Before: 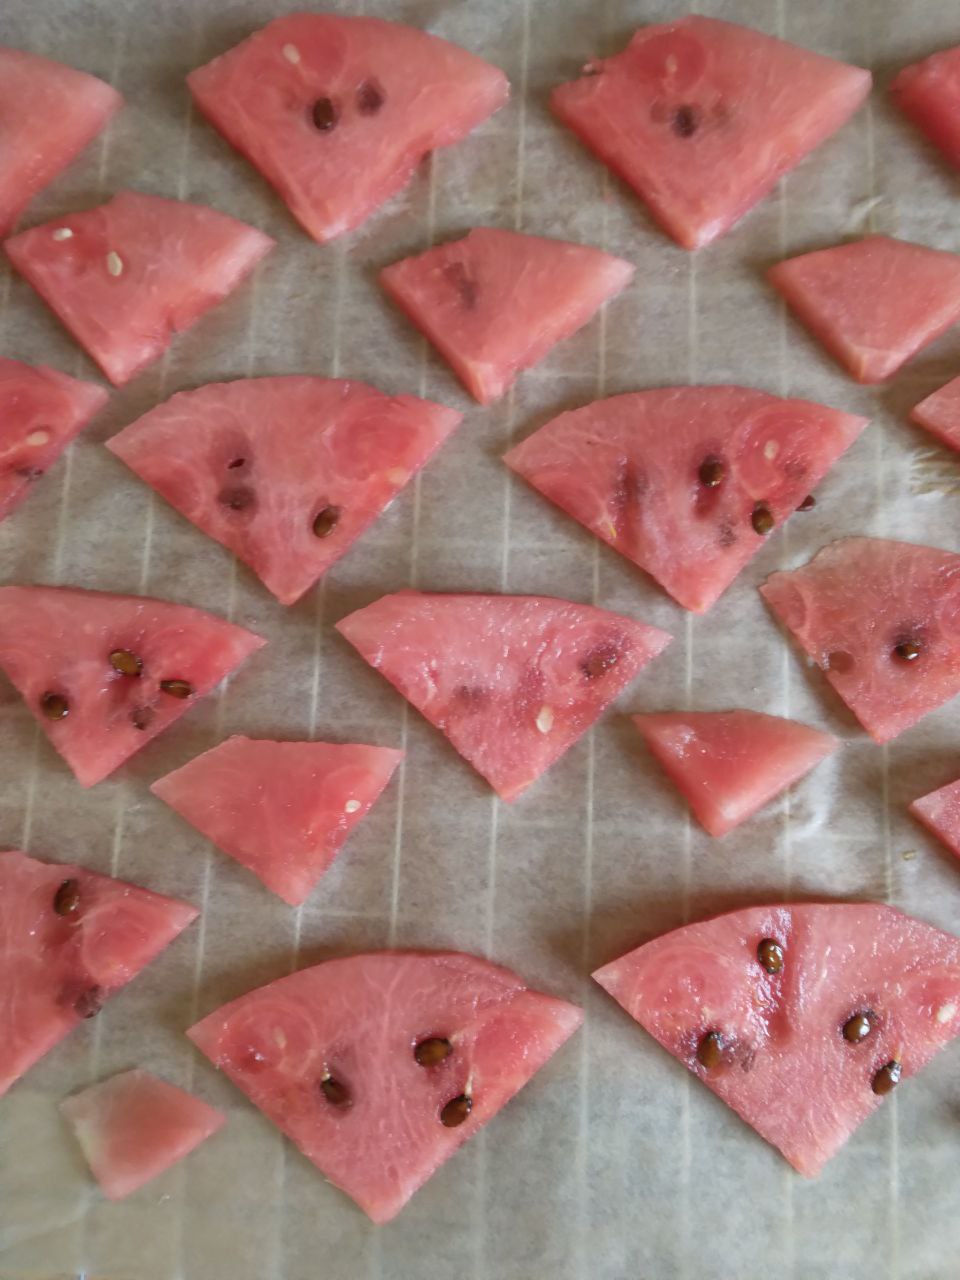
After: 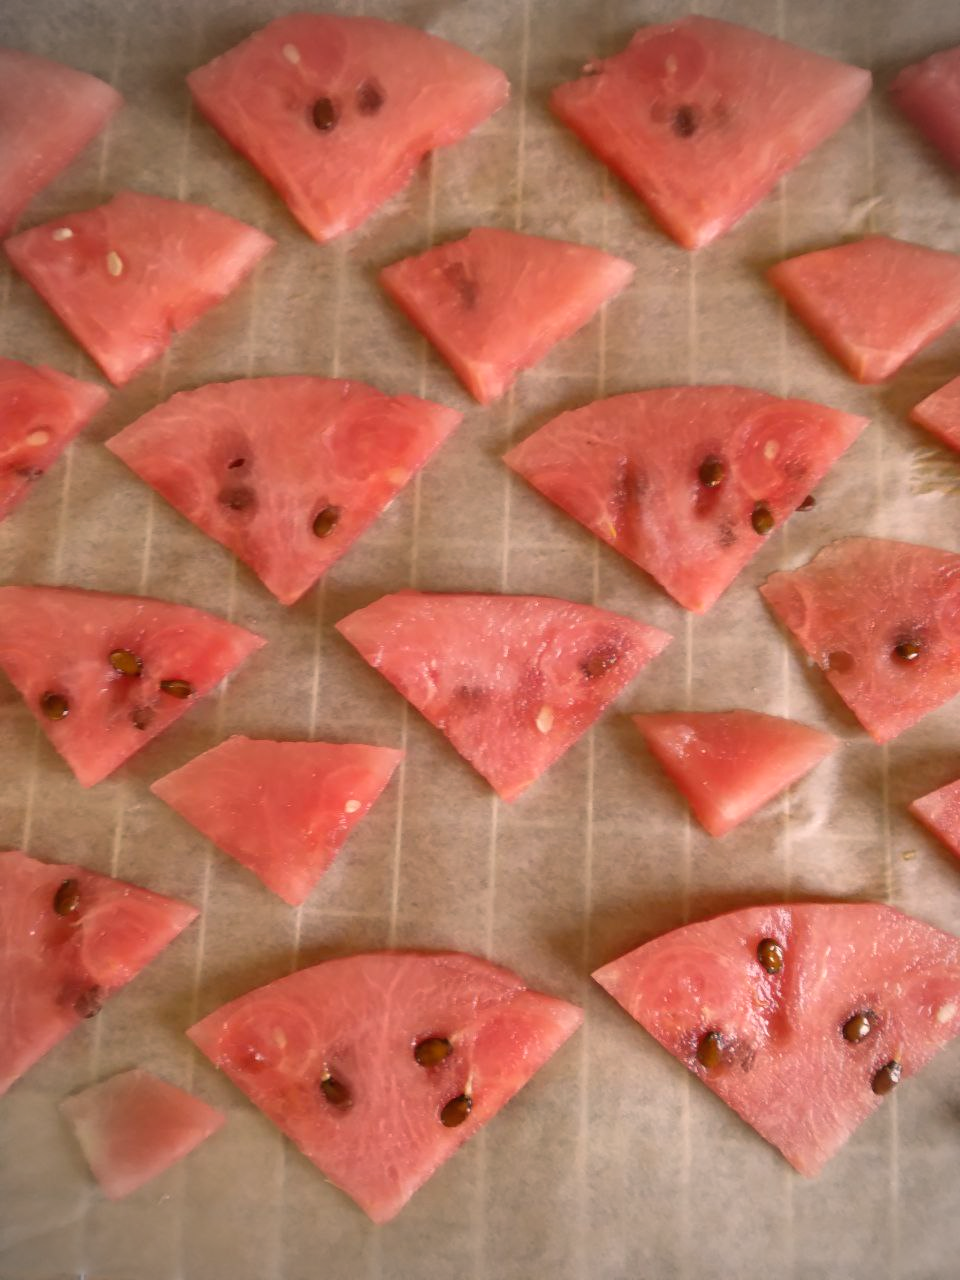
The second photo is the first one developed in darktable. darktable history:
color balance rgb: shadows lift › luminance -5%, shadows lift › chroma 1.1%, shadows lift › hue 219°, power › luminance 10%, power › chroma 2.83%, power › hue 60°, highlights gain › chroma 4.52%, highlights gain › hue 33.33°, saturation formula JzAzBz (2021)
vignetting: on, module defaults
